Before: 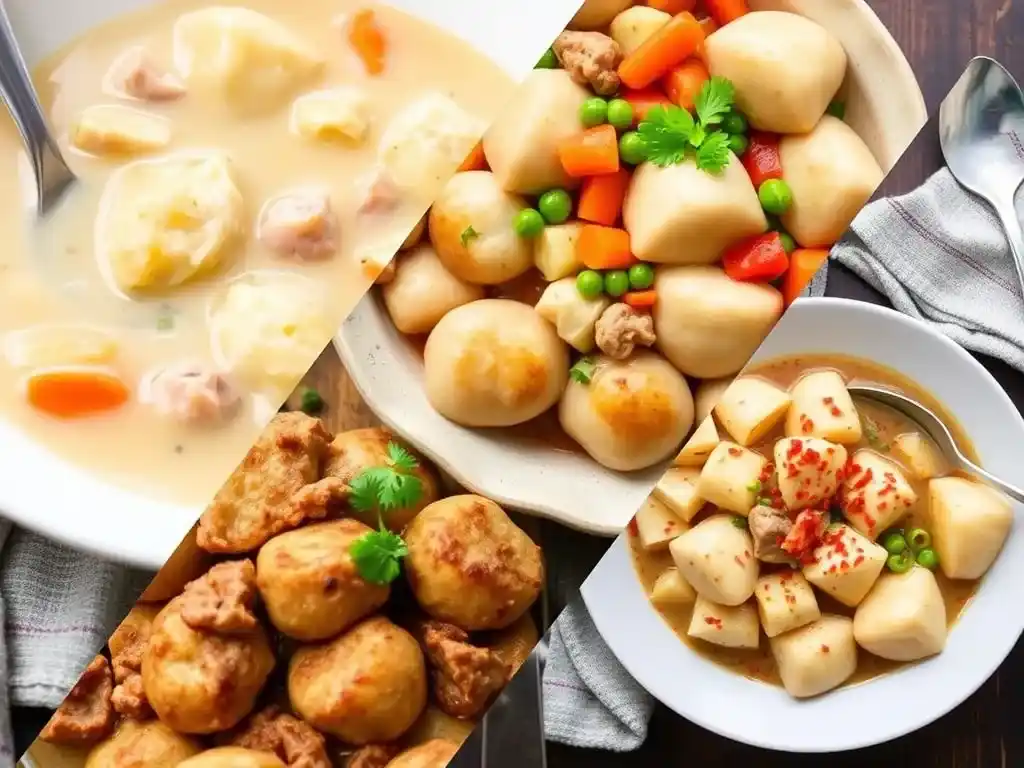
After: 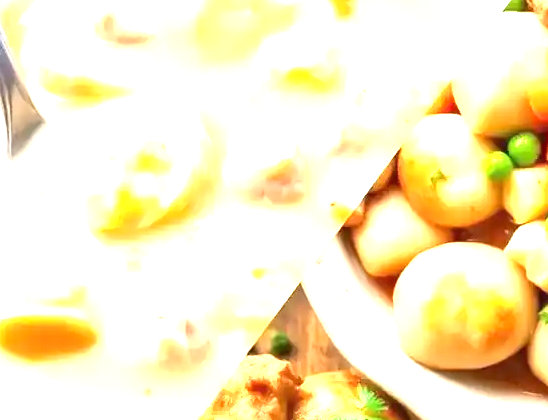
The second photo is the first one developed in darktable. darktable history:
crop and rotate: left 3.028%, top 7.458%, right 43.395%, bottom 37.748%
exposure: black level correction 0, exposure 1.498 EV, compensate highlight preservation false
